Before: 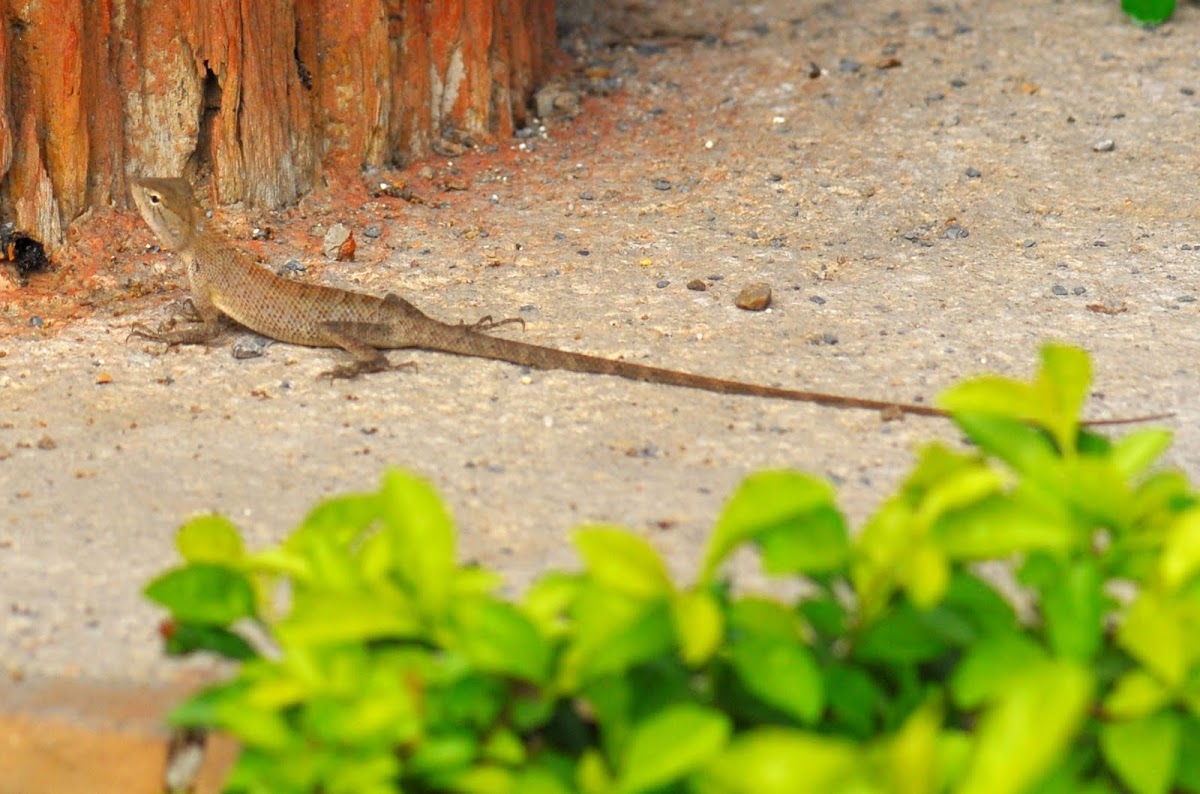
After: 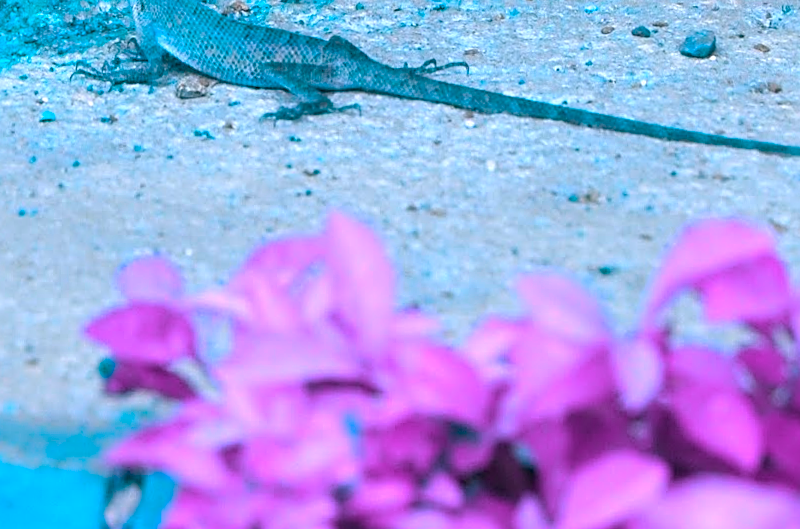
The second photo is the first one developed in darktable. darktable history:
color balance rgb: hue shift 180°, global vibrance 50%, contrast 0.32%
crop and rotate: angle -0.82°, left 3.85%, top 31.828%, right 27.992%
sharpen: on, module defaults
shadows and highlights: shadows -10, white point adjustment 1.5, highlights 10
